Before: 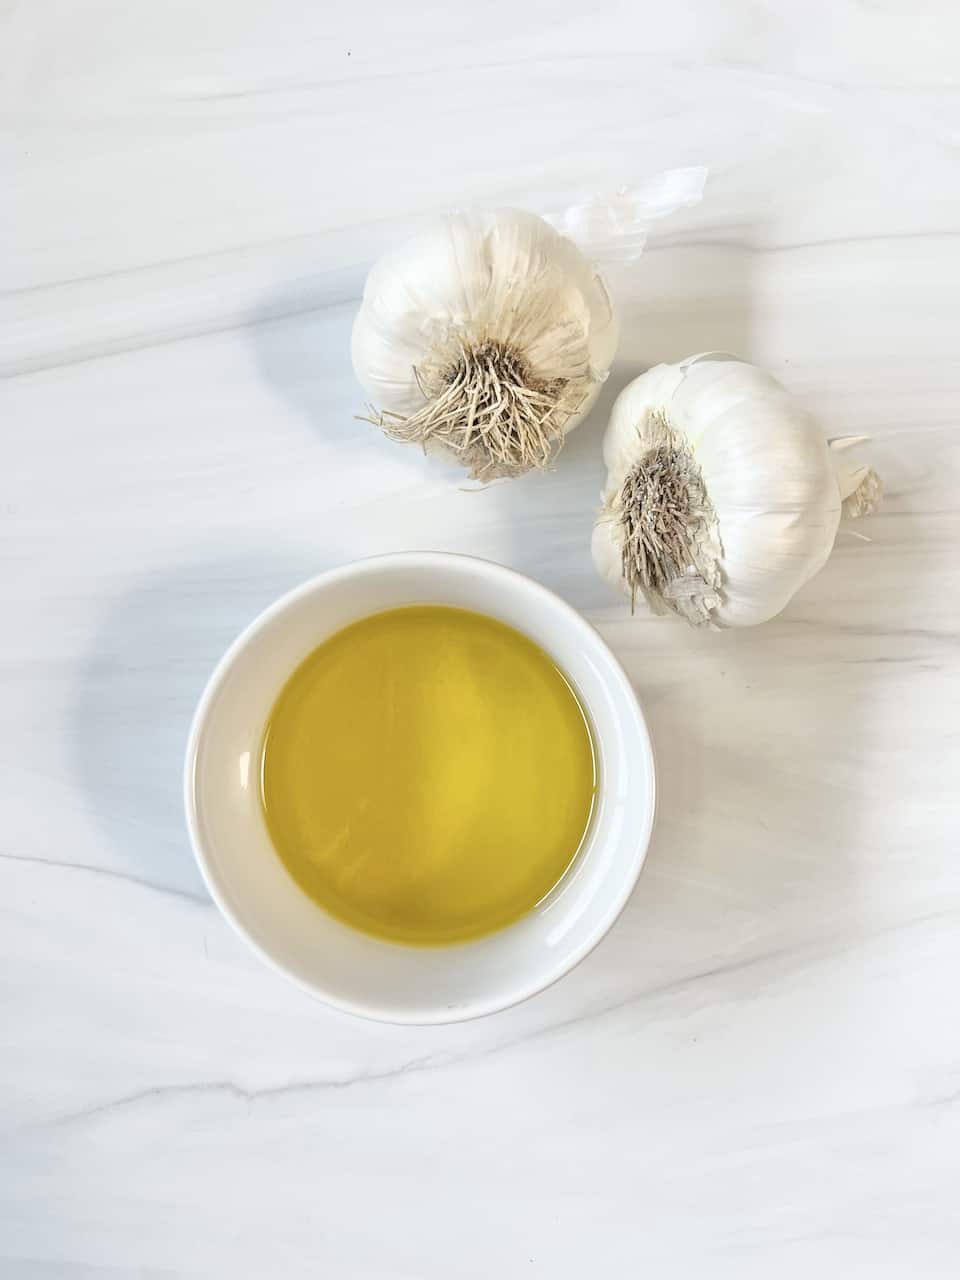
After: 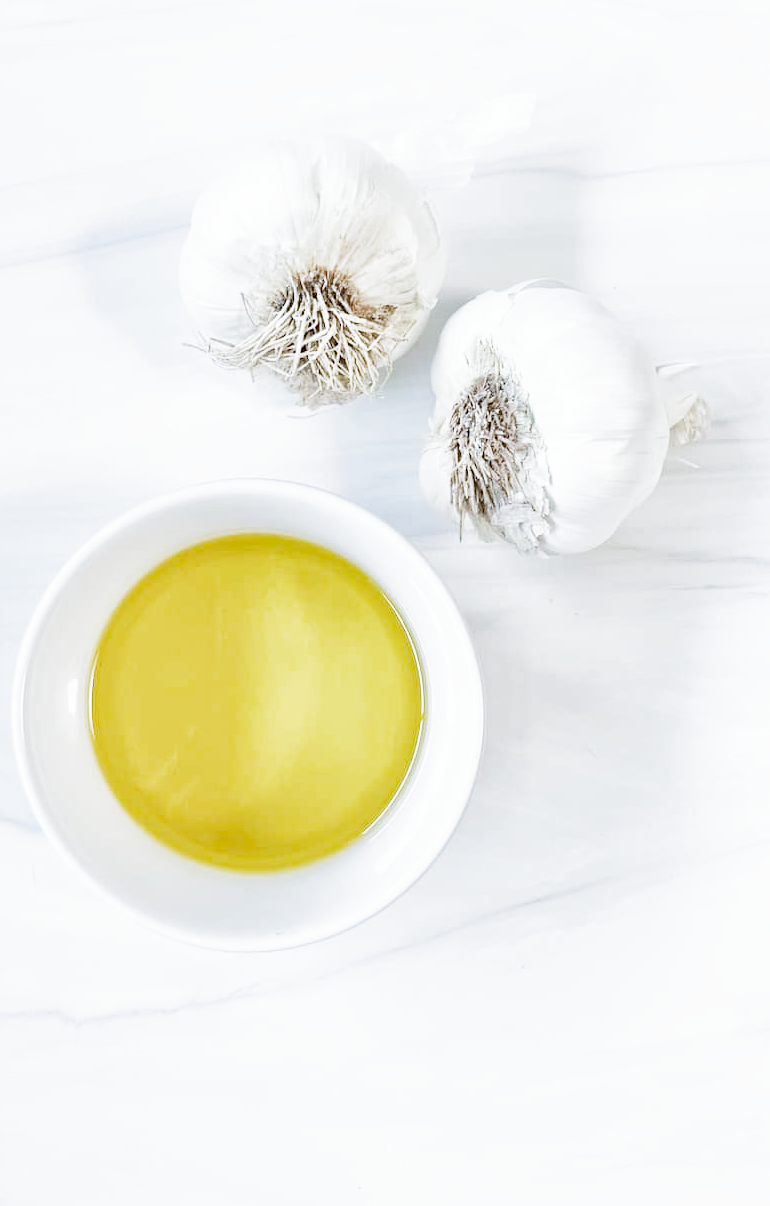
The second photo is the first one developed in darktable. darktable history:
filmic rgb: middle gray luminance 9.23%, black relative exposure -10.55 EV, white relative exposure 3.45 EV, threshold 6 EV, target black luminance 0%, hardness 5.98, latitude 59.69%, contrast 1.087, highlights saturation mix 5%, shadows ↔ highlights balance 29.23%, add noise in highlights 0, preserve chrominance no, color science v3 (2019), use custom middle-gray values true, iterations of high-quality reconstruction 0, contrast in highlights soft, enable highlight reconstruction true
crop and rotate: left 17.959%, top 5.771%, right 1.742%
white balance: red 0.926, green 1.003, blue 1.133
